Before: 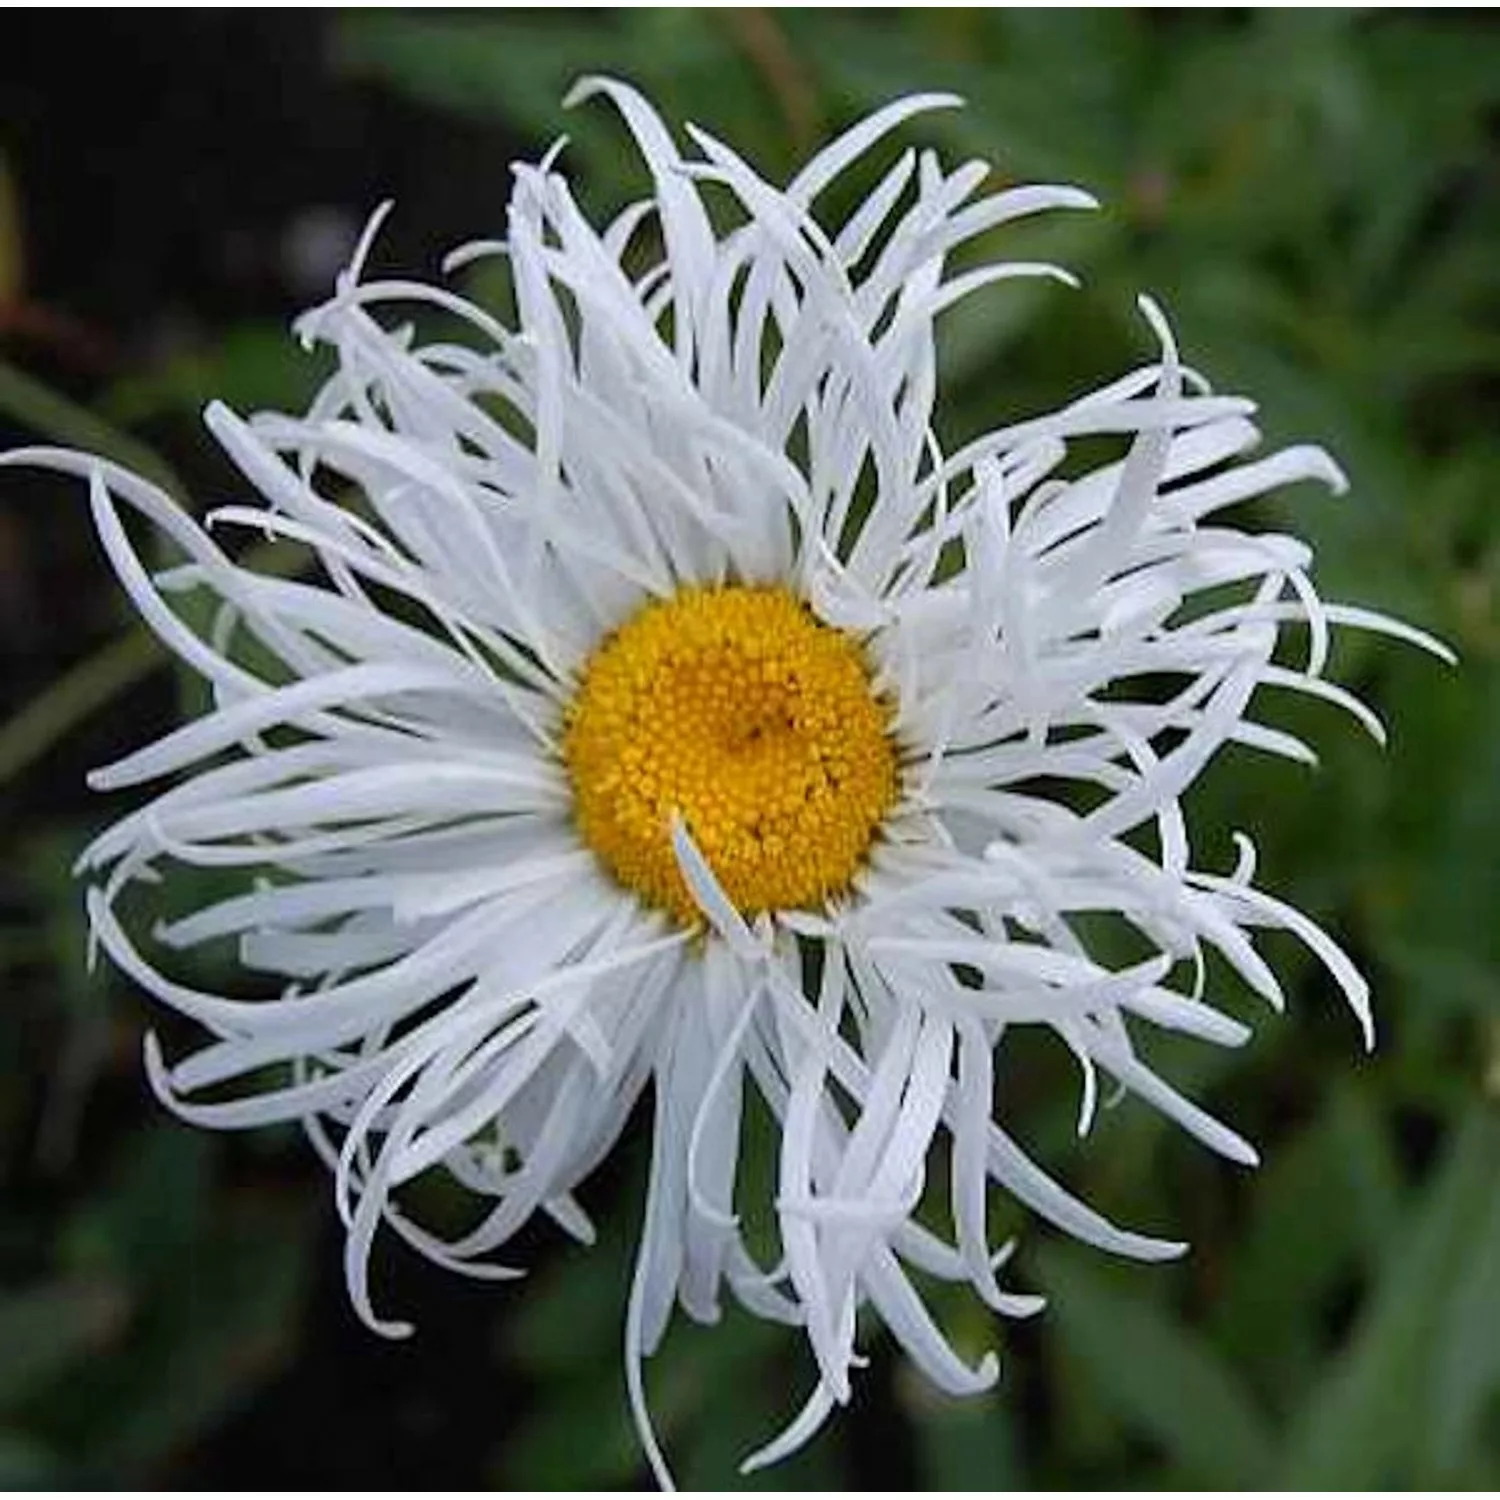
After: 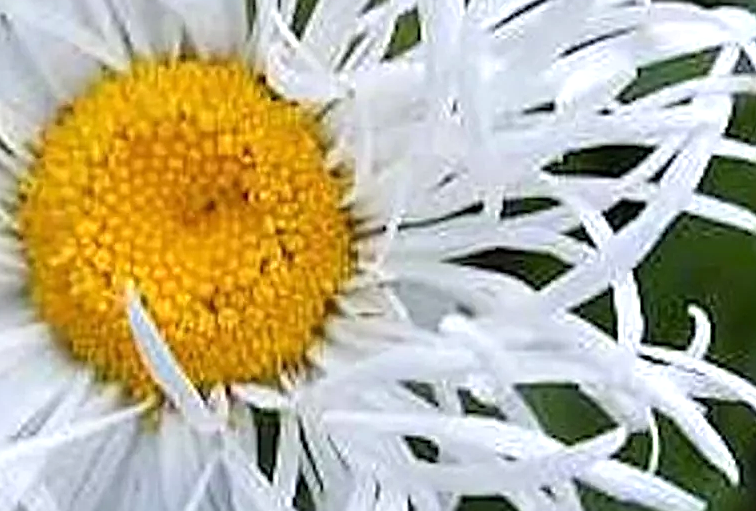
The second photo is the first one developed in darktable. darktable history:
crop: left 36.349%, top 35.196%, right 13.226%, bottom 30.731%
exposure: black level correction 0, exposure 0.498 EV, compensate highlight preservation false
sharpen: on, module defaults
